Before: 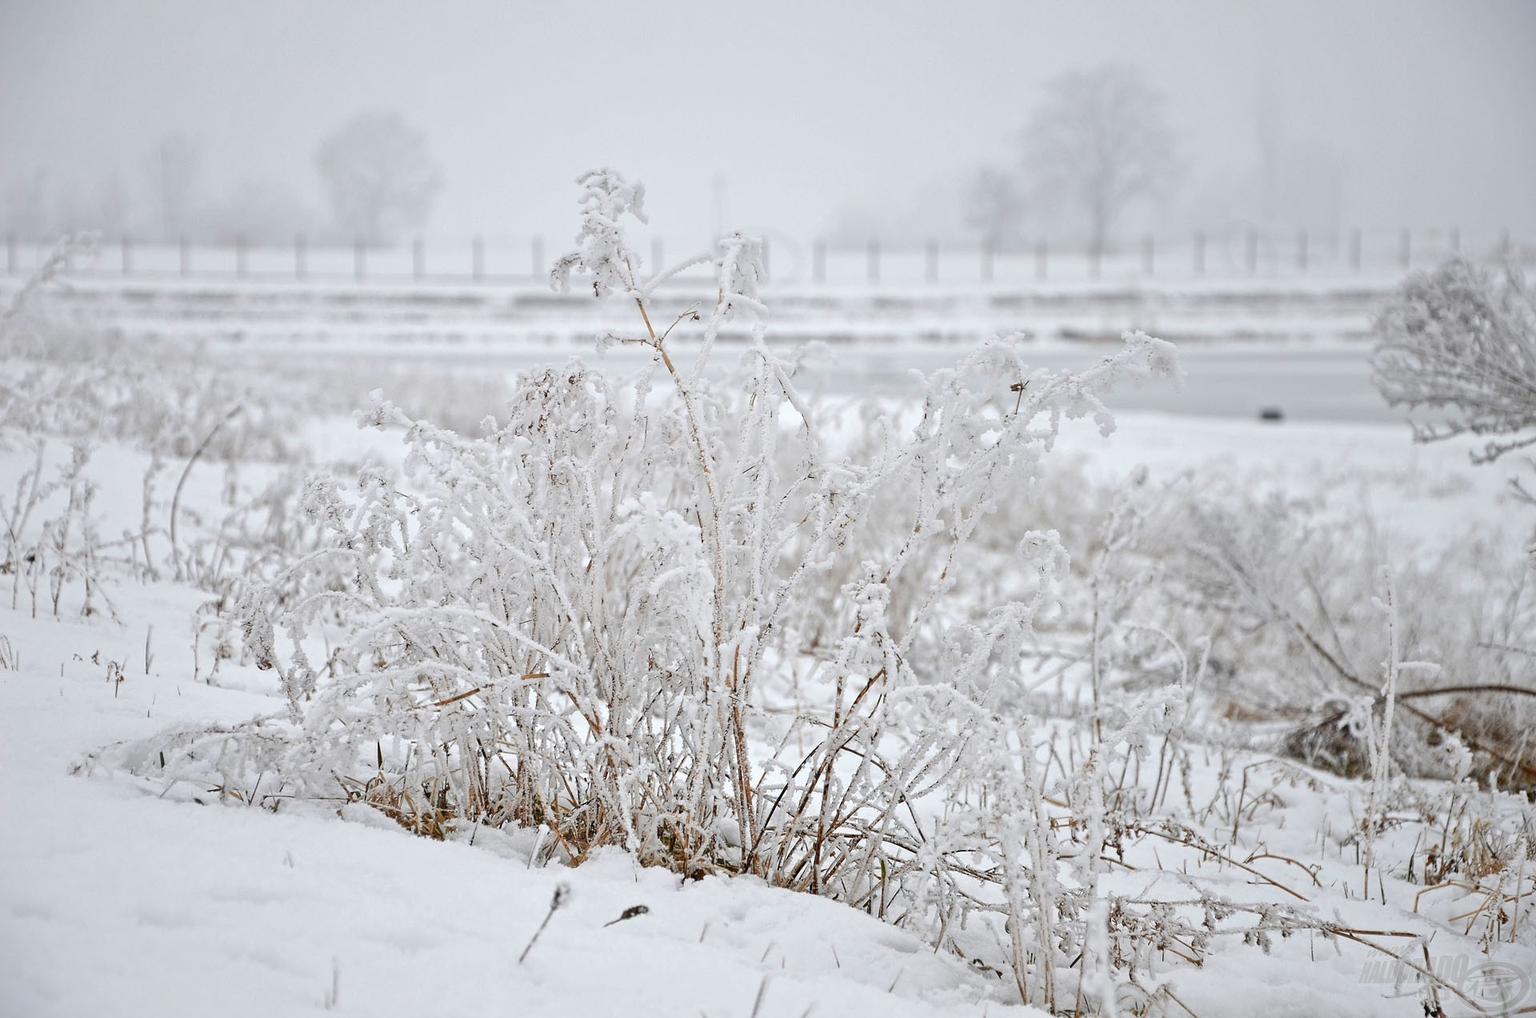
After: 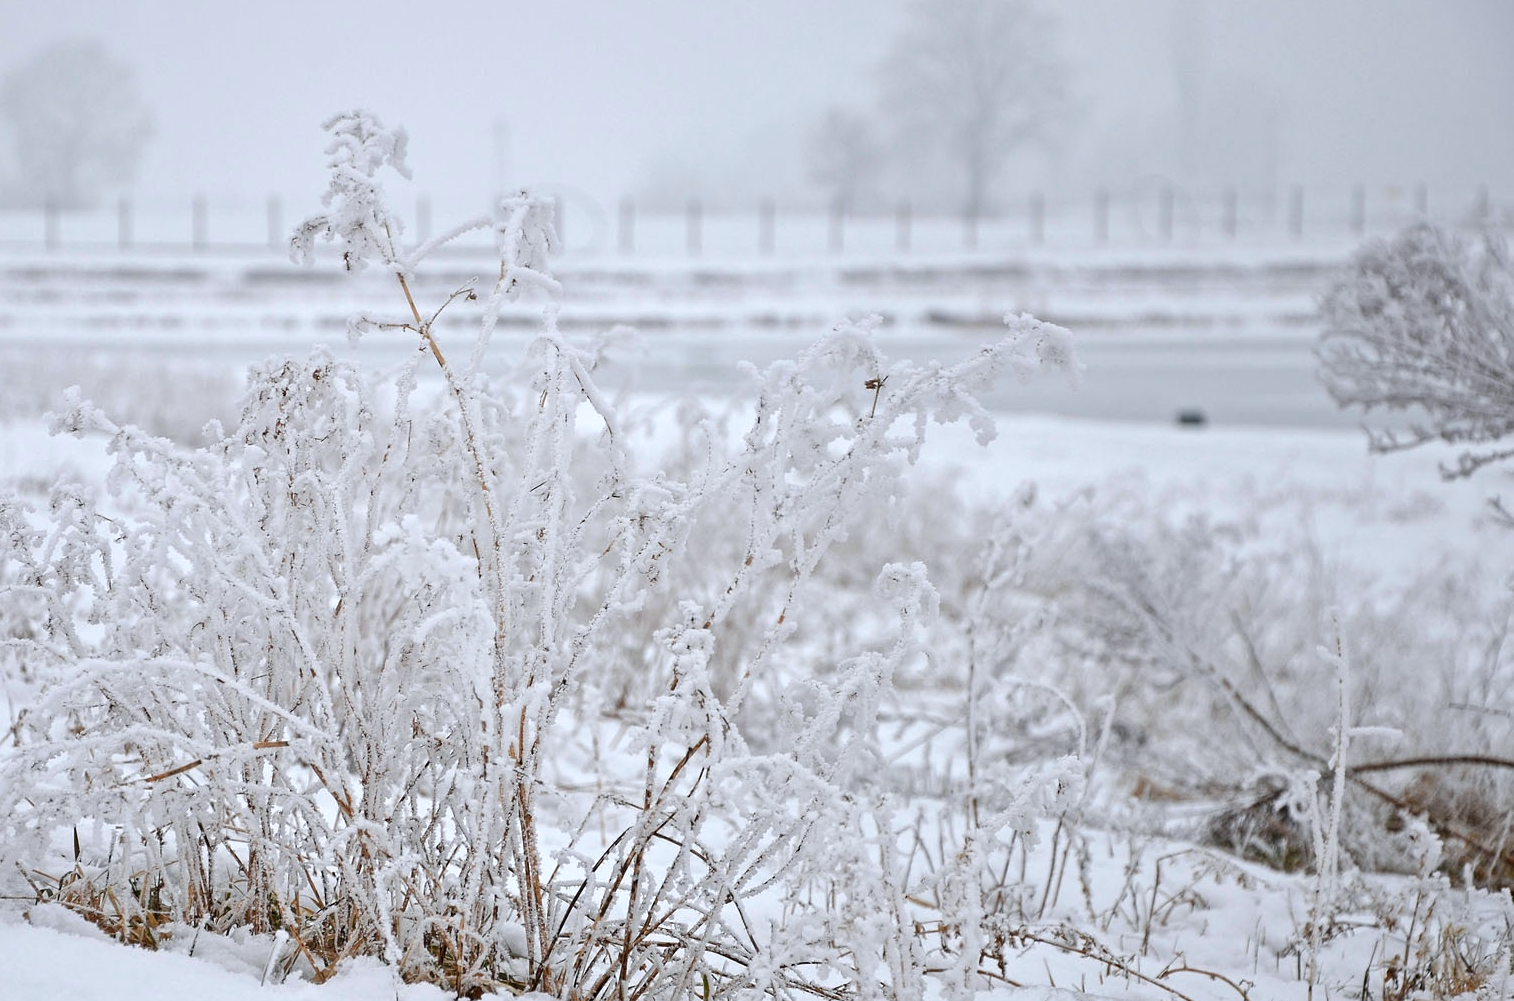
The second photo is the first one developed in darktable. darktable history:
crop and rotate: left 20.74%, top 7.912%, right 0.375%, bottom 13.378%
white balance: red 0.983, blue 1.036
